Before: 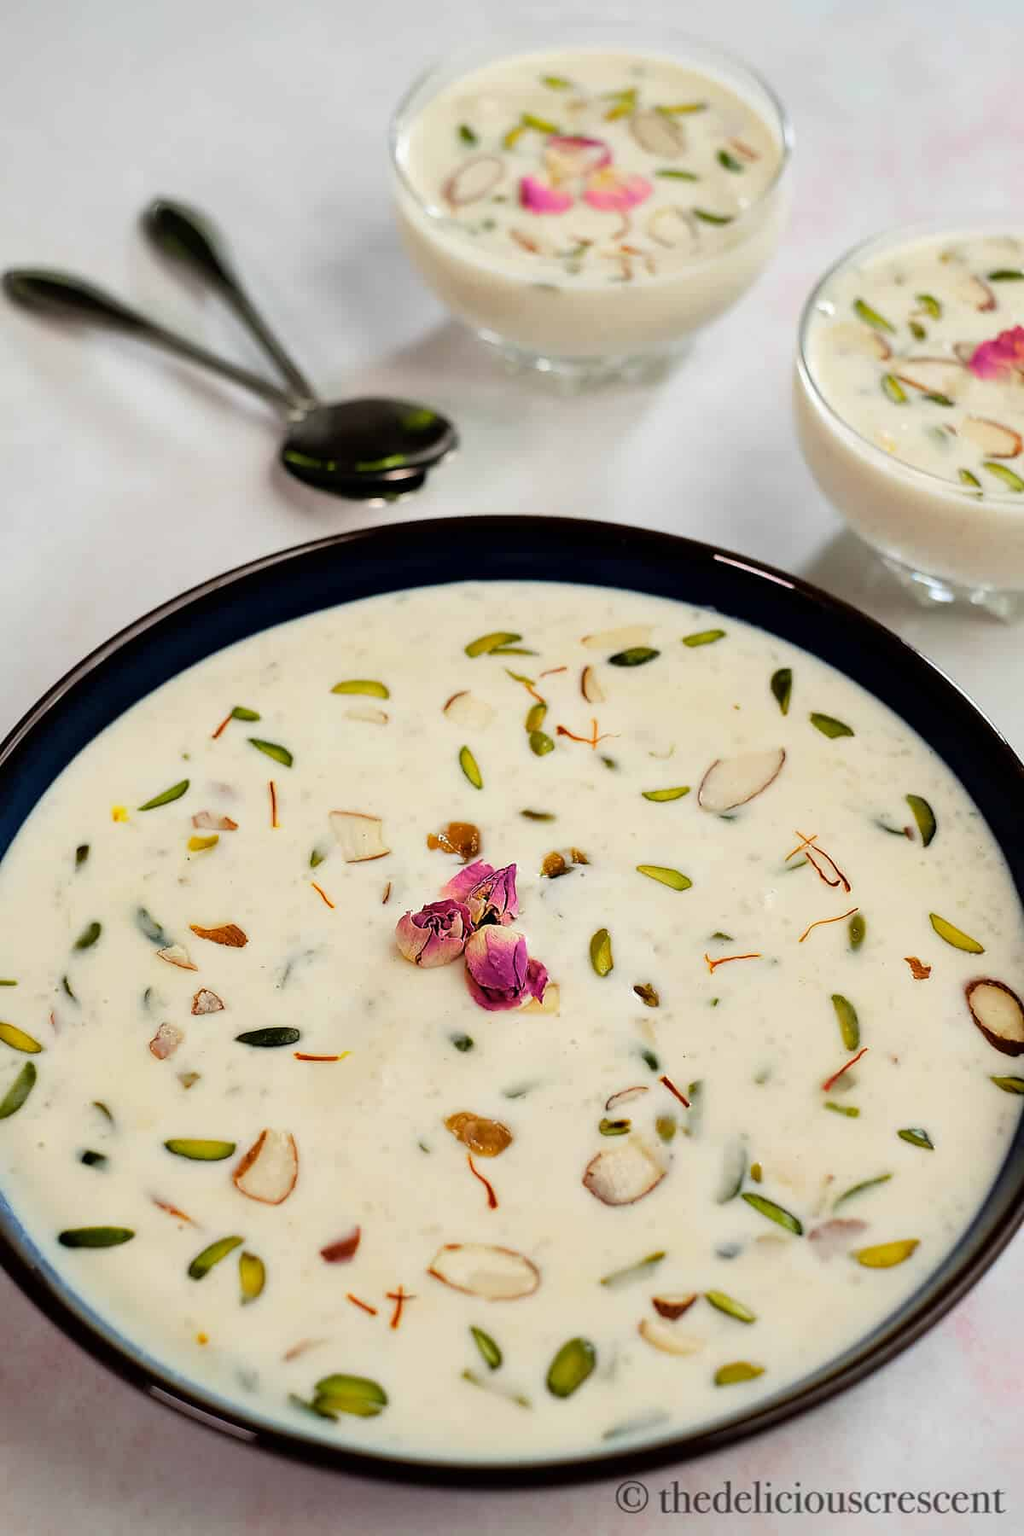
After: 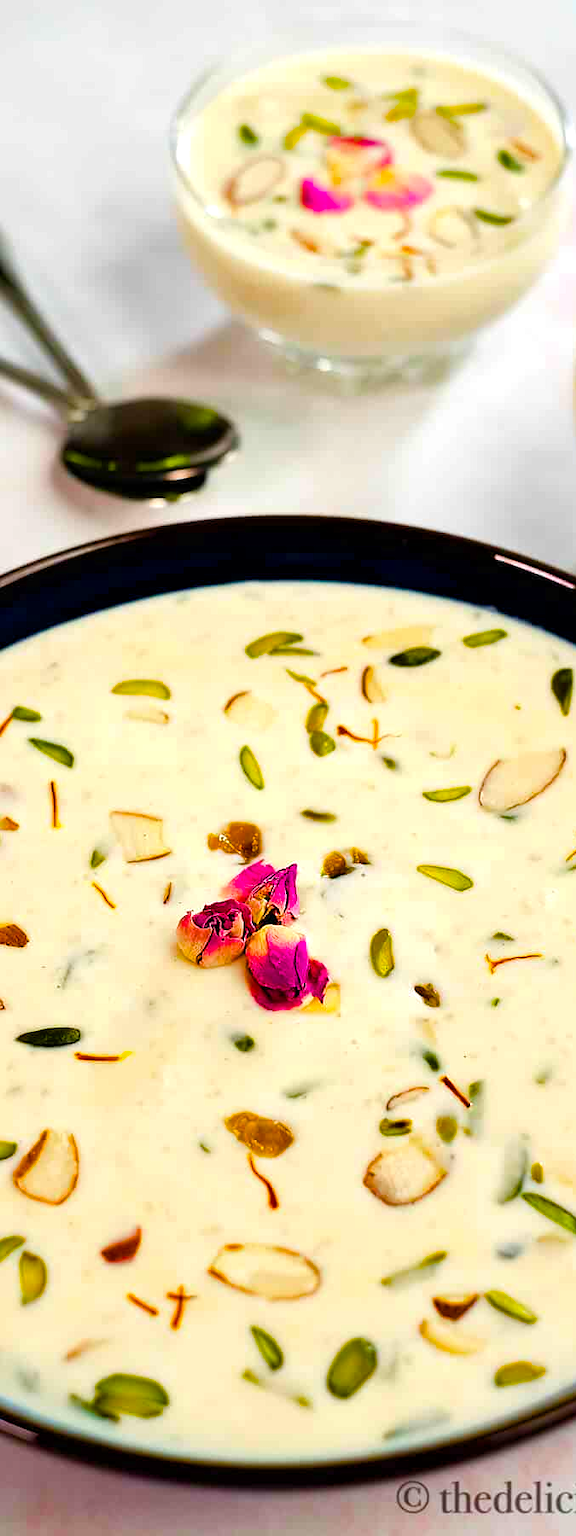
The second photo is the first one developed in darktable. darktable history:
crop: left 21.496%, right 22.254%
color balance rgb: linear chroma grading › shadows 10%, linear chroma grading › highlights 10%, linear chroma grading › global chroma 15%, linear chroma grading › mid-tones 15%, perceptual saturation grading › global saturation 40%, perceptual saturation grading › highlights -25%, perceptual saturation grading › mid-tones 35%, perceptual saturation grading › shadows 35%, perceptual brilliance grading › global brilliance 11.29%, global vibrance 11.29%
